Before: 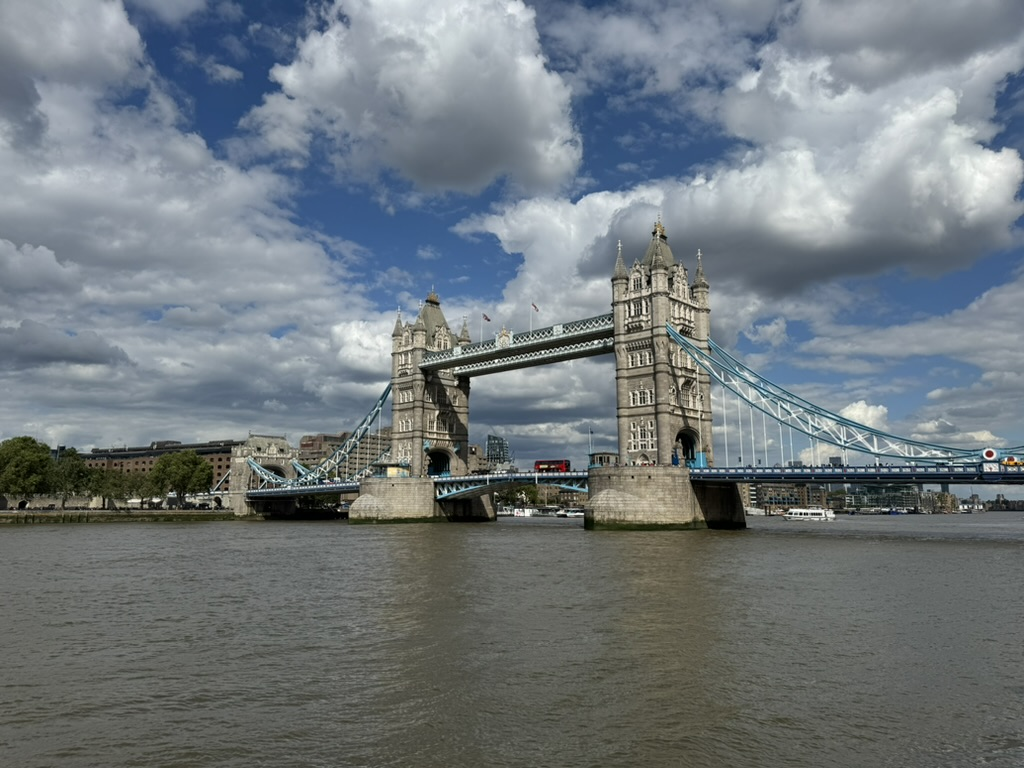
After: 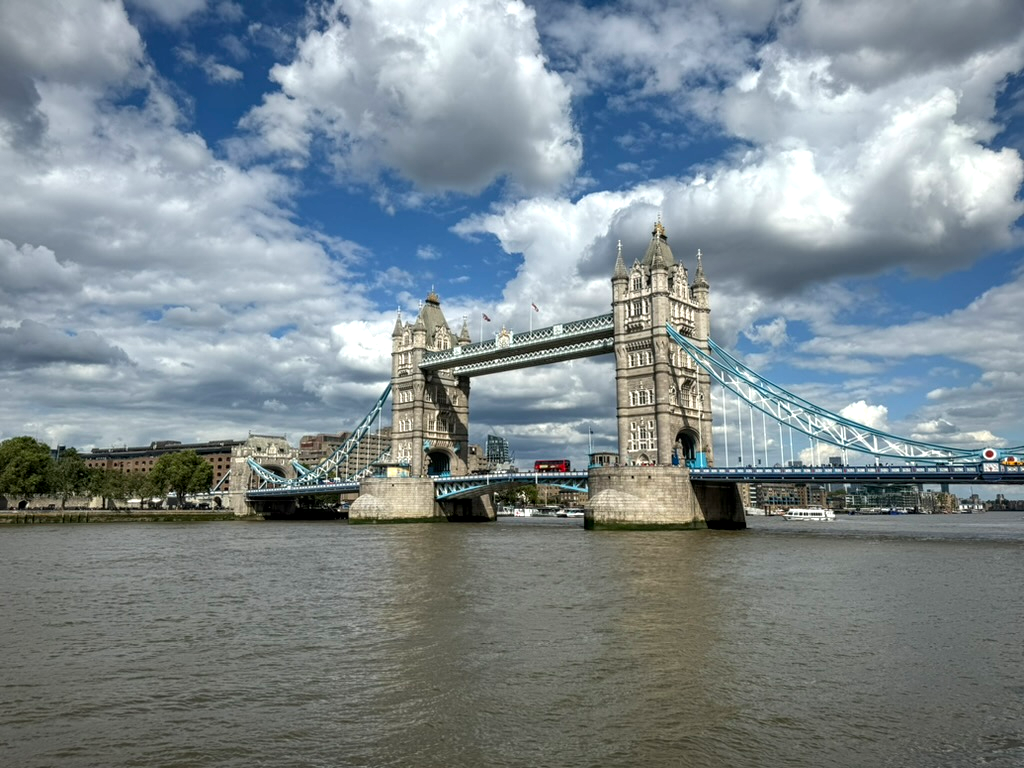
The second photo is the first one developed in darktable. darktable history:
local contrast: on, module defaults
vignetting: fall-off start 80.87%, fall-off radius 61.59%, brightness -0.384, saturation 0.007, center (0, 0.007), automatic ratio true, width/height ratio 1.418
exposure: exposure 0.496 EV, compensate highlight preservation false
